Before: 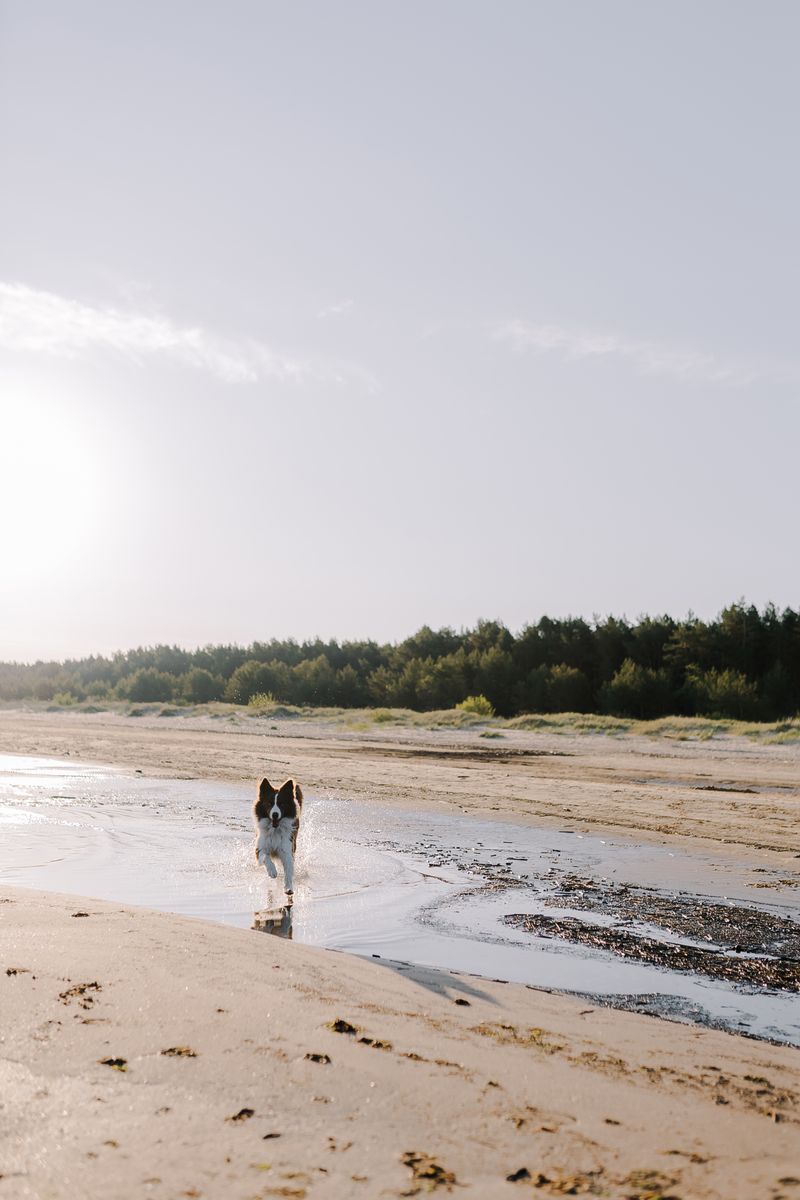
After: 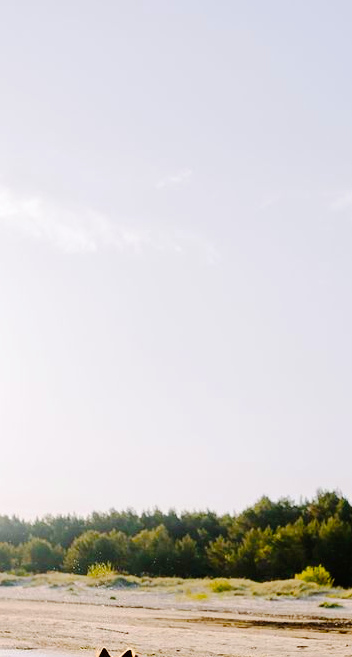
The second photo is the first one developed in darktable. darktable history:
crop: left 20.248%, top 10.86%, right 35.675%, bottom 34.321%
color balance rgb: linear chroma grading › global chroma 15%, perceptual saturation grading › global saturation 30%
tone curve: curves: ch0 [(0, 0) (0.003, 0) (0.011, 0.001) (0.025, 0.003) (0.044, 0.005) (0.069, 0.012) (0.1, 0.023) (0.136, 0.039) (0.177, 0.088) (0.224, 0.15) (0.277, 0.24) (0.335, 0.337) (0.399, 0.437) (0.468, 0.535) (0.543, 0.629) (0.623, 0.71) (0.709, 0.782) (0.801, 0.856) (0.898, 0.94) (1, 1)], preserve colors none
